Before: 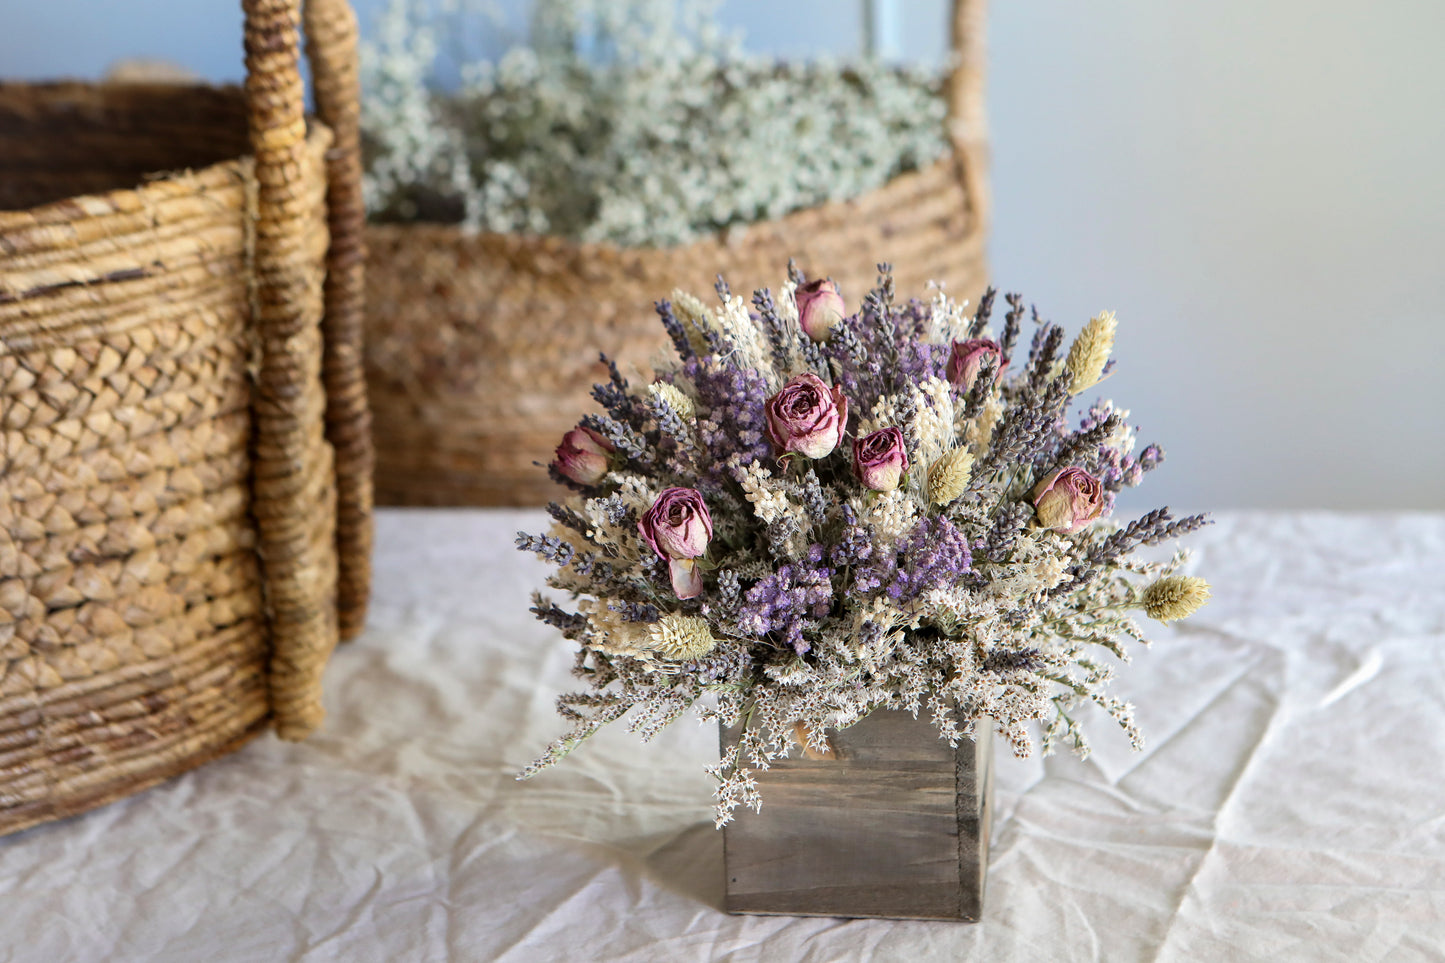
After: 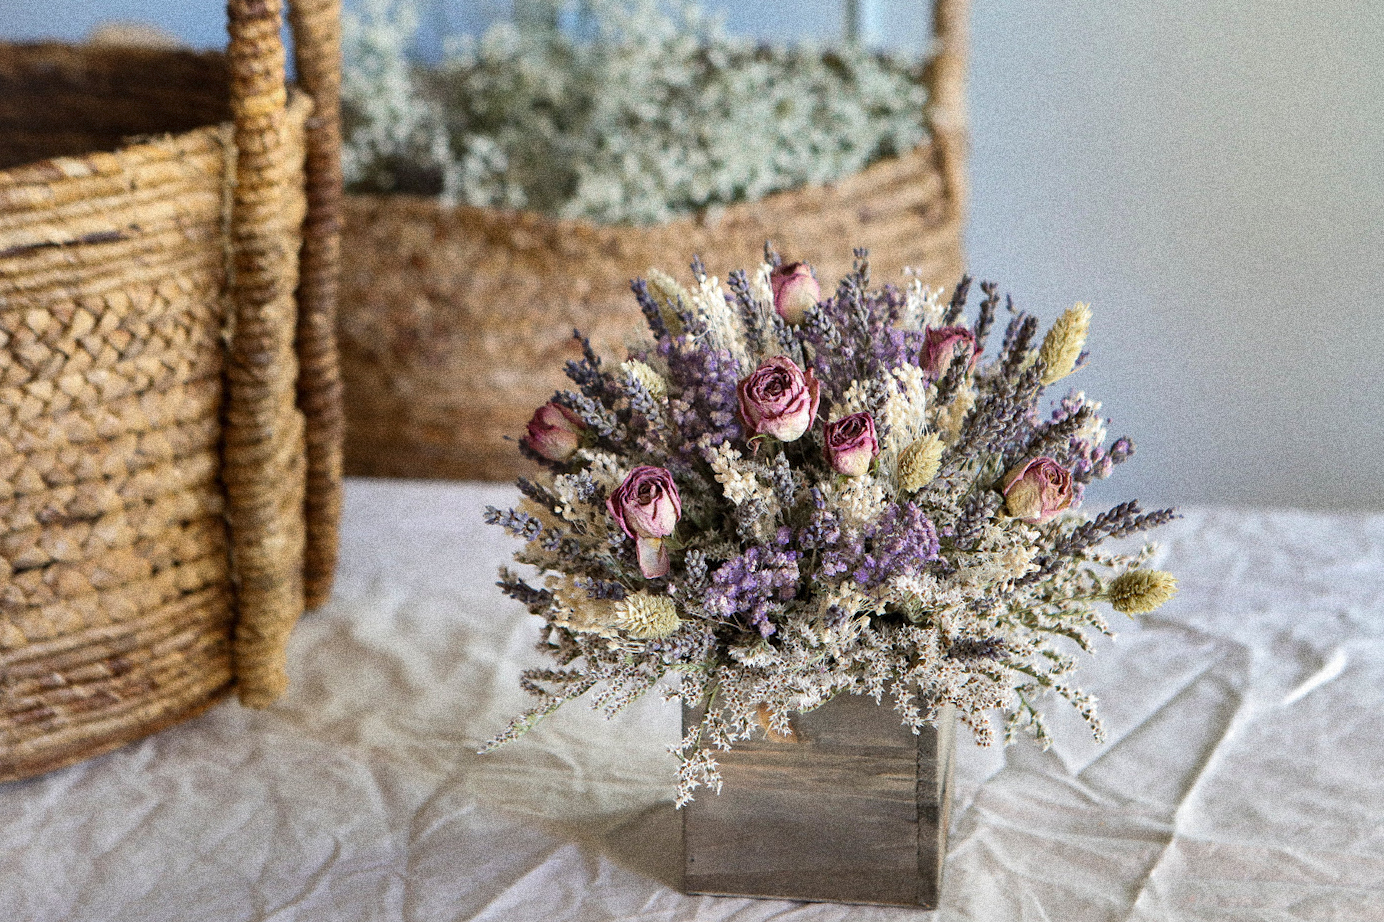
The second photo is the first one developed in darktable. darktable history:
crop and rotate: angle -1.69°
grain: coarseness 14.49 ISO, strength 48.04%, mid-tones bias 35%
shadows and highlights: low approximation 0.01, soften with gaussian
